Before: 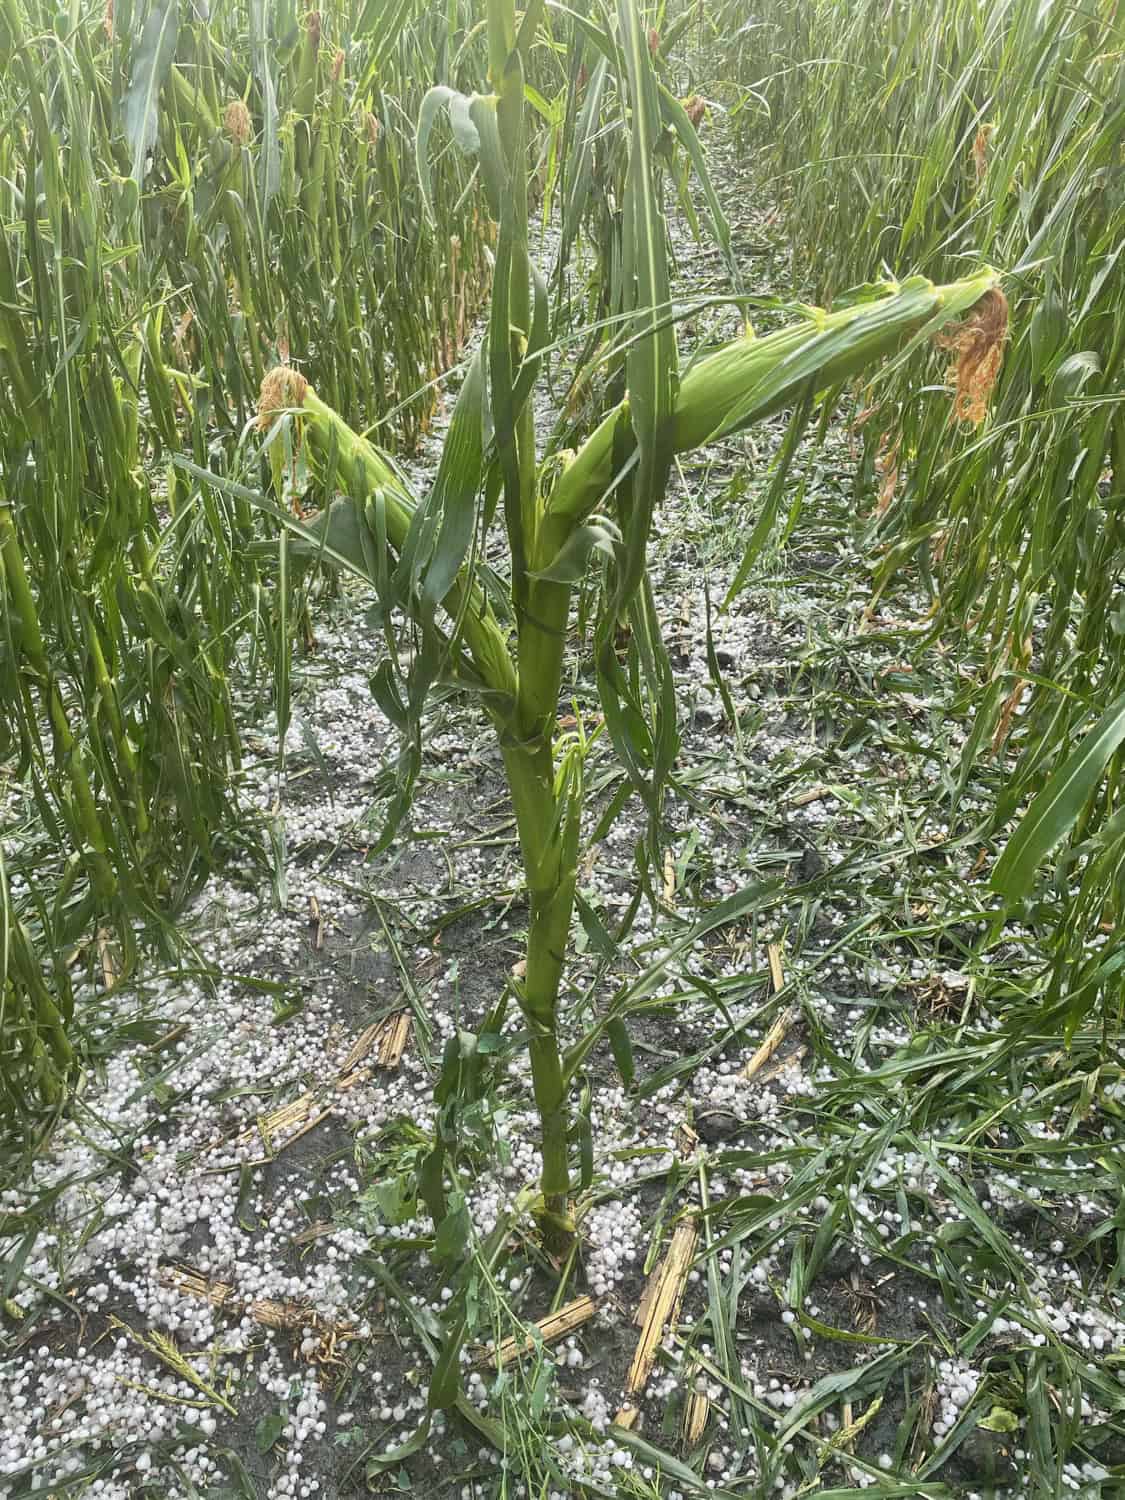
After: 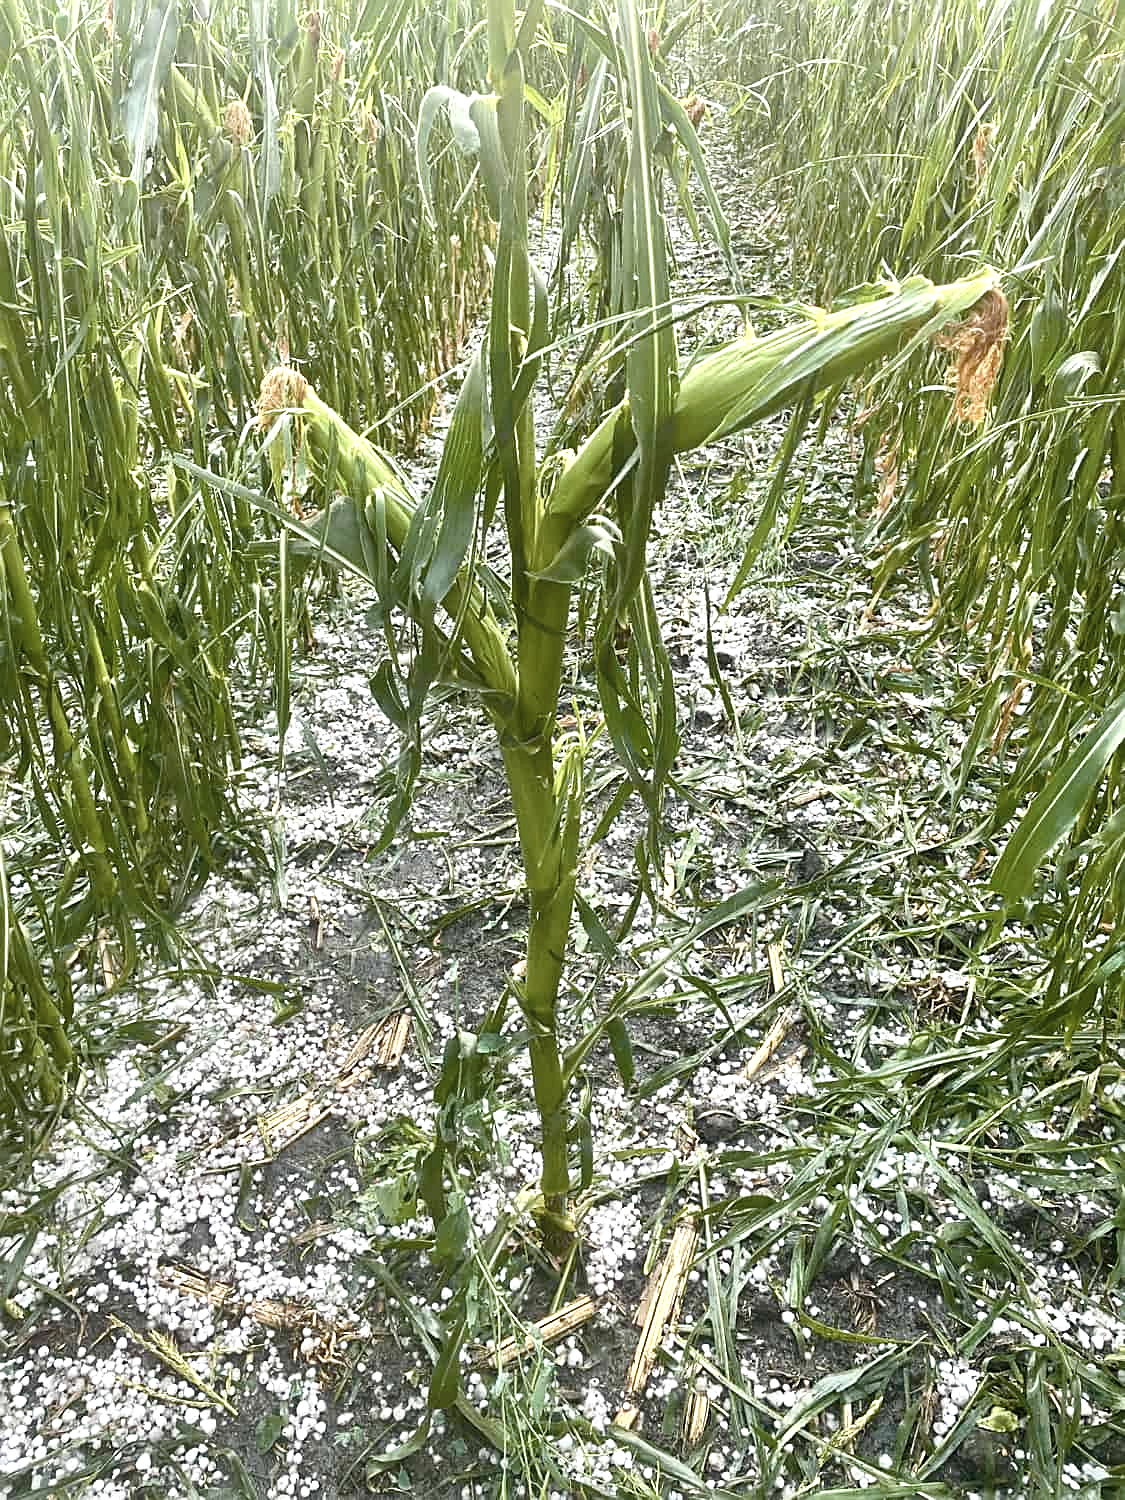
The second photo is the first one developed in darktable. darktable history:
contrast brightness saturation: contrast 0.1, saturation -0.36
sharpen: on, module defaults
color balance rgb: linear chroma grading › shadows -2.2%, linear chroma grading › highlights -15%, linear chroma grading › global chroma -10%, linear chroma grading › mid-tones -10%, perceptual saturation grading › global saturation 45%, perceptual saturation grading › highlights -50%, perceptual saturation grading › shadows 30%, perceptual brilliance grading › global brilliance 18%, global vibrance 45%
